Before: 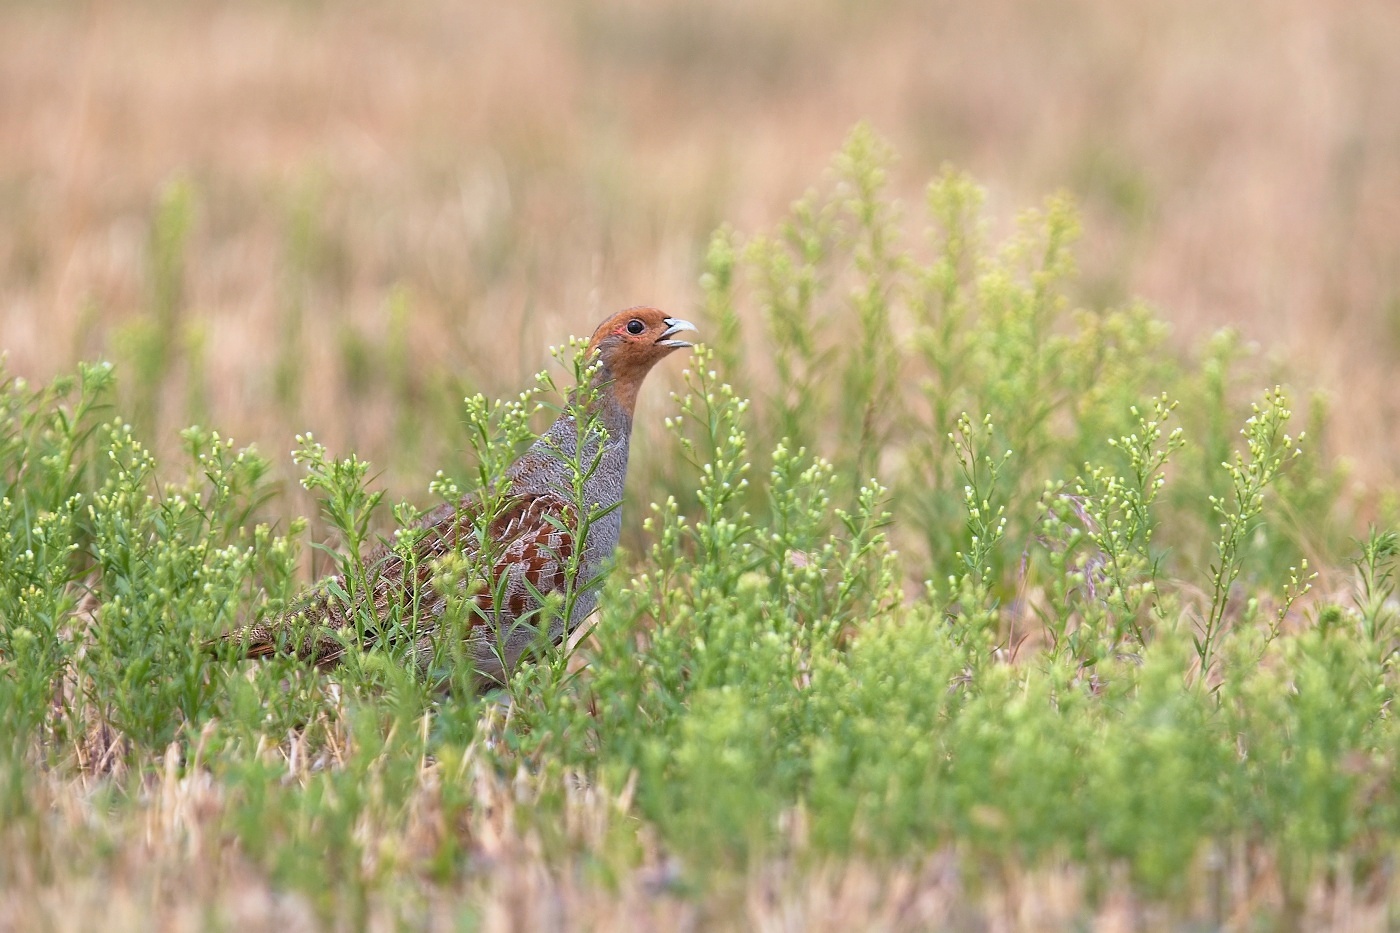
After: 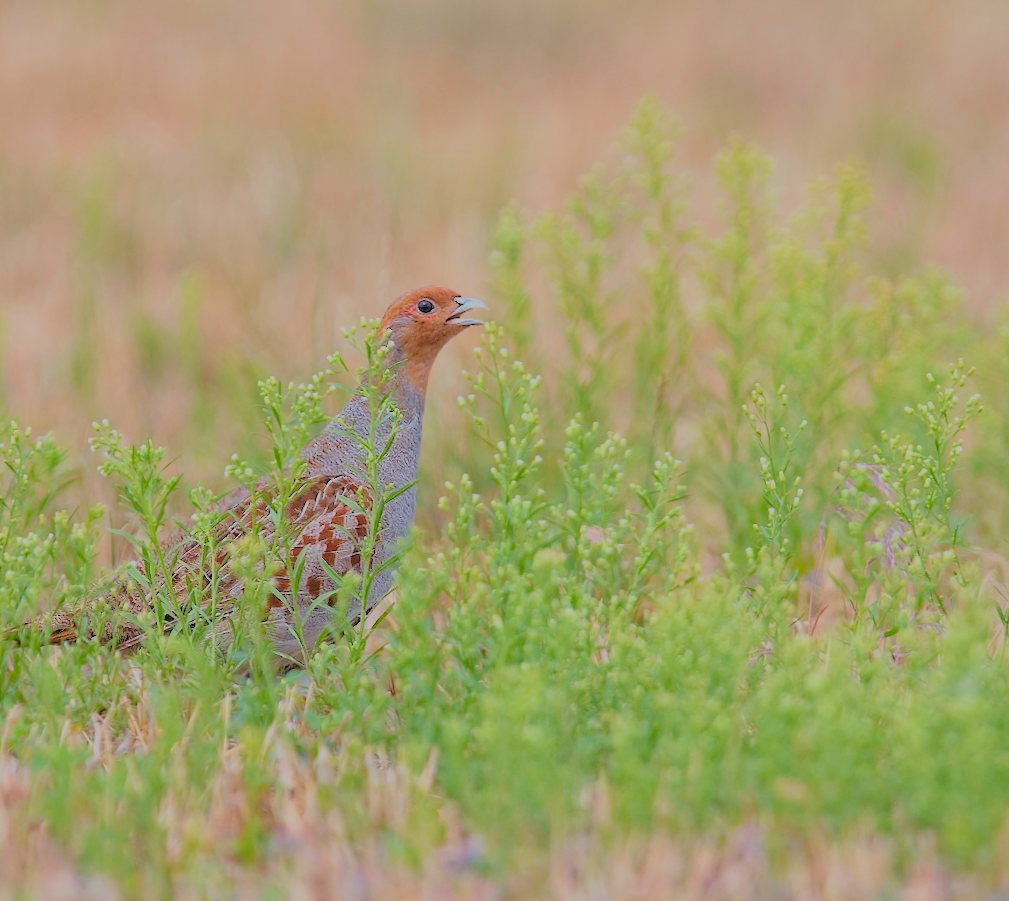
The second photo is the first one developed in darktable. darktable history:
crop: left 13.443%, right 13.31%
tone curve: curves: ch0 [(0, 0) (0.004, 0.001) (0.133, 0.112) (0.325, 0.362) (0.832, 0.893) (1, 1)], color space Lab, linked channels, preserve colors none
haze removal: compatibility mode true, adaptive false
shadows and highlights: shadows 37.27, highlights -28.18, soften with gaussian
filmic rgb: black relative exposure -16 EV, white relative exposure 8 EV, threshold 3 EV, hardness 4.17, latitude 50%, contrast 0.5, color science v5 (2021), contrast in shadows safe, contrast in highlights safe, enable highlight reconstruction true
rotate and perspective: rotation -1.32°, lens shift (horizontal) -0.031, crop left 0.015, crop right 0.985, crop top 0.047, crop bottom 0.982
